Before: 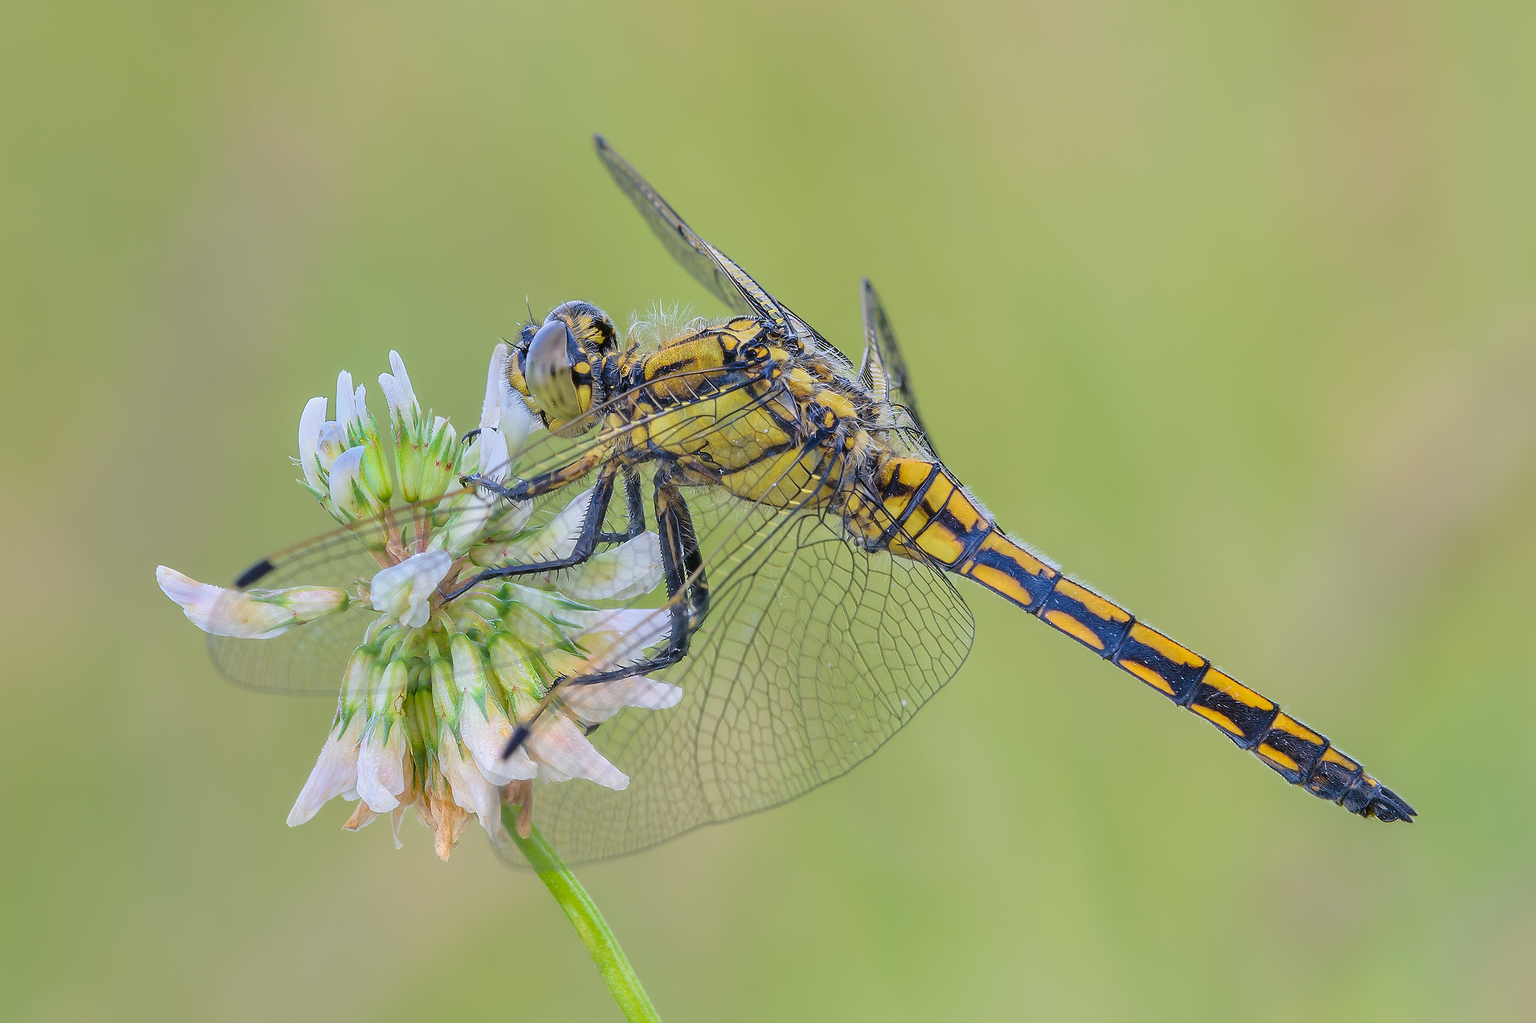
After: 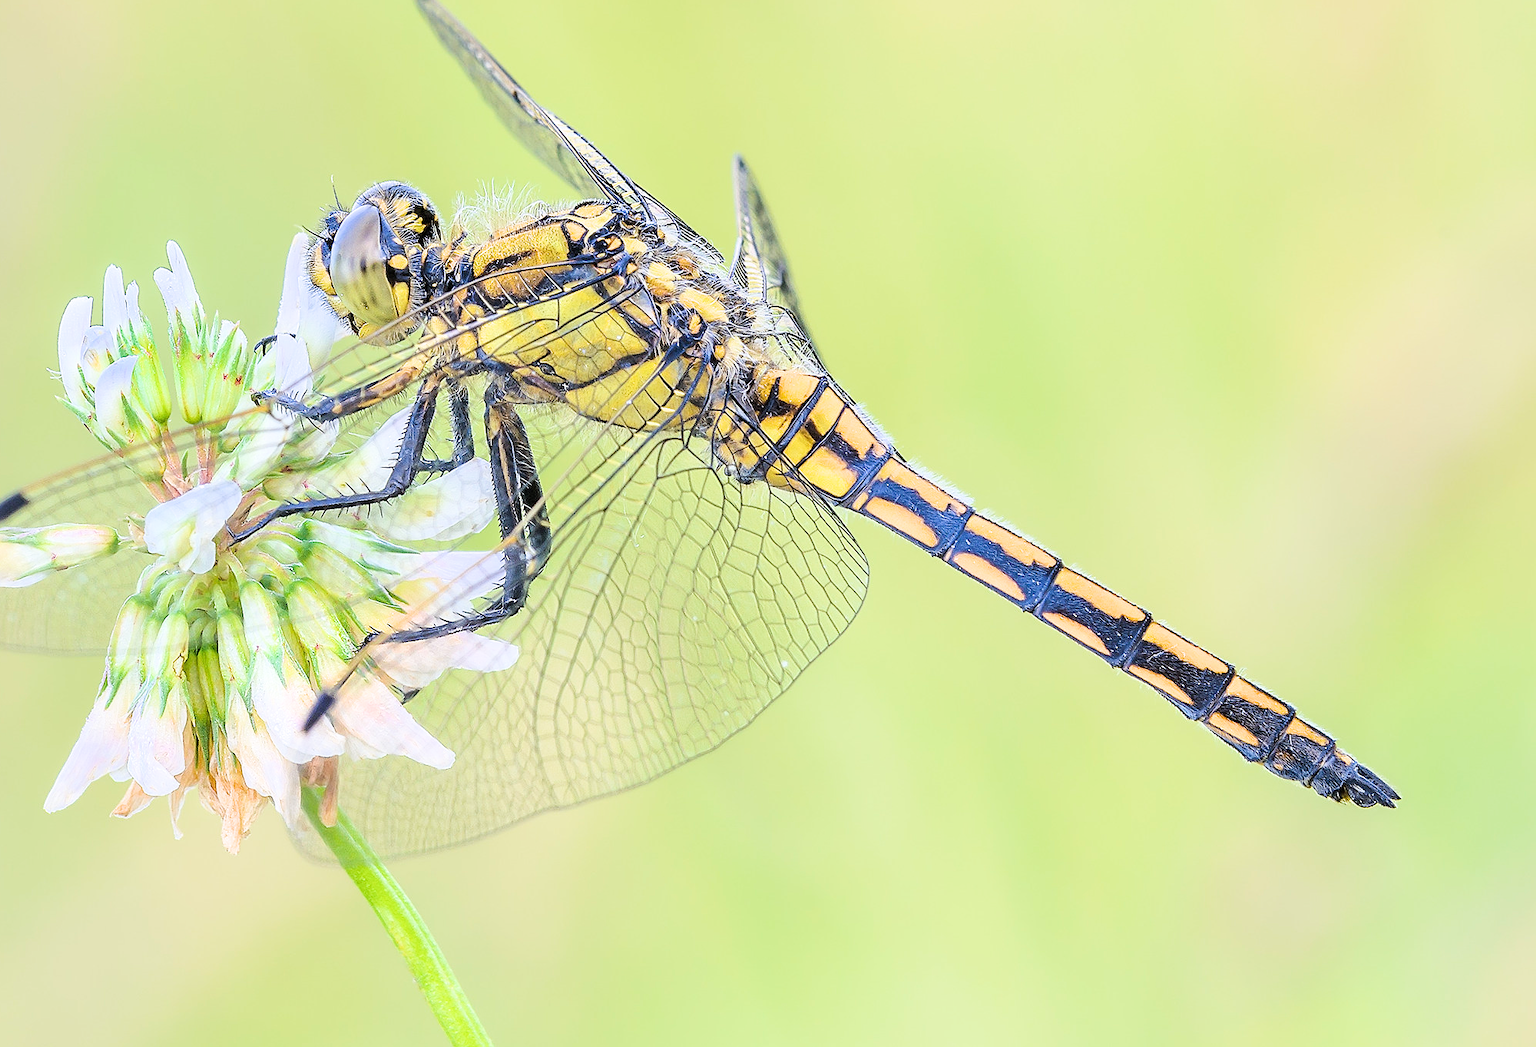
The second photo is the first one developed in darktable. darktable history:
crop: left 16.299%, top 14.689%
filmic rgb: middle gray luminance 9.4%, black relative exposure -10.69 EV, white relative exposure 3.45 EV, target black luminance 0%, hardness 5.95, latitude 59.58%, contrast 1.089, highlights saturation mix 3.99%, shadows ↔ highlights balance 28.94%
exposure: black level correction 0, exposure 1.284 EV, compensate highlight preservation false
sharpen: on, module defaults
